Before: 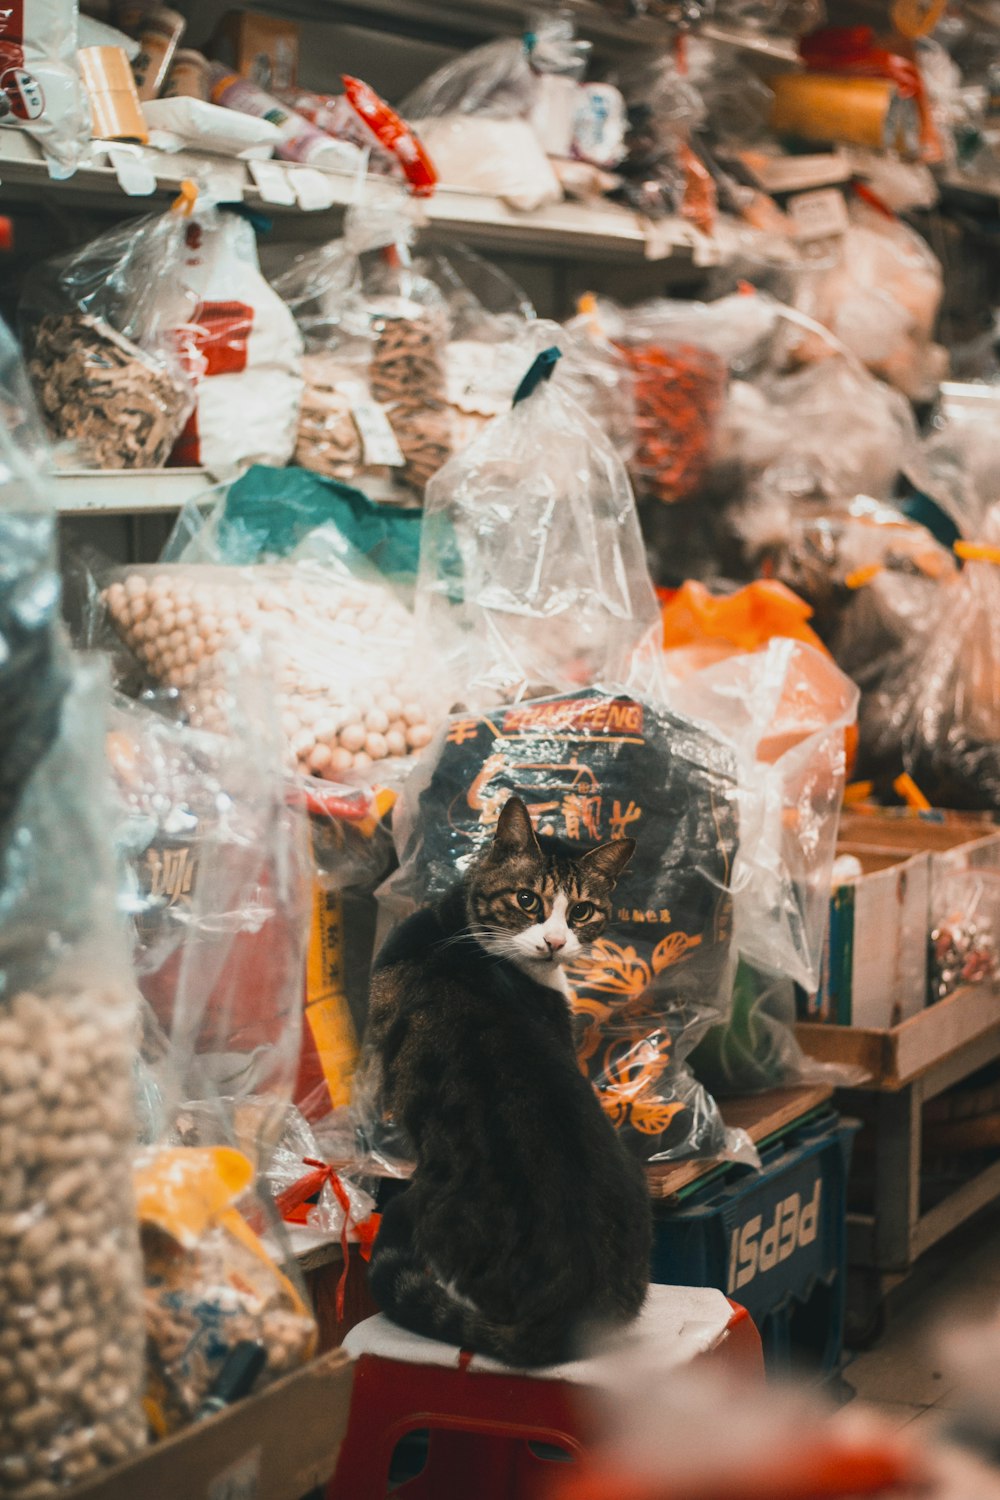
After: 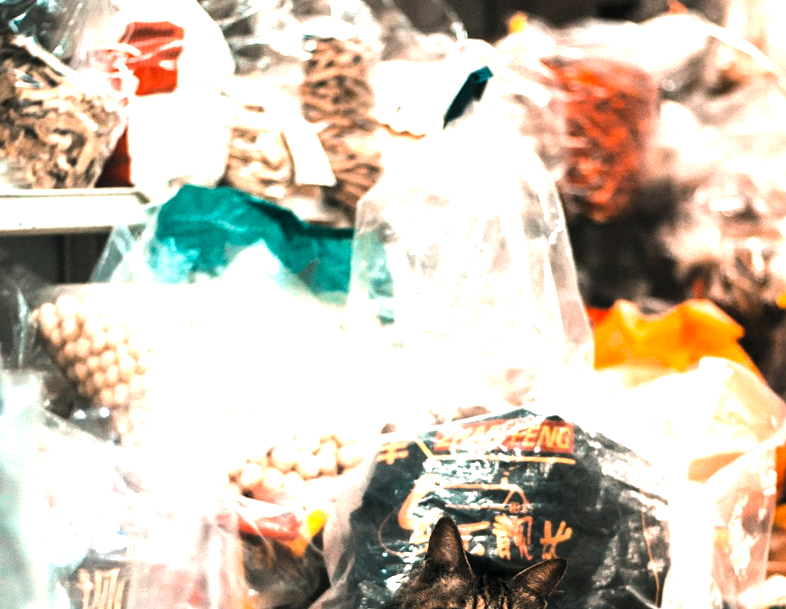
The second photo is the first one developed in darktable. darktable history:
levels: levels [0.101, 0.578, 0.953]
exposure: black level correction 0, exposure 1 EV, compensate highlight preservation false
crop: left 6.901%, top 18.699%, right 14.41%, bottom 40.616%
